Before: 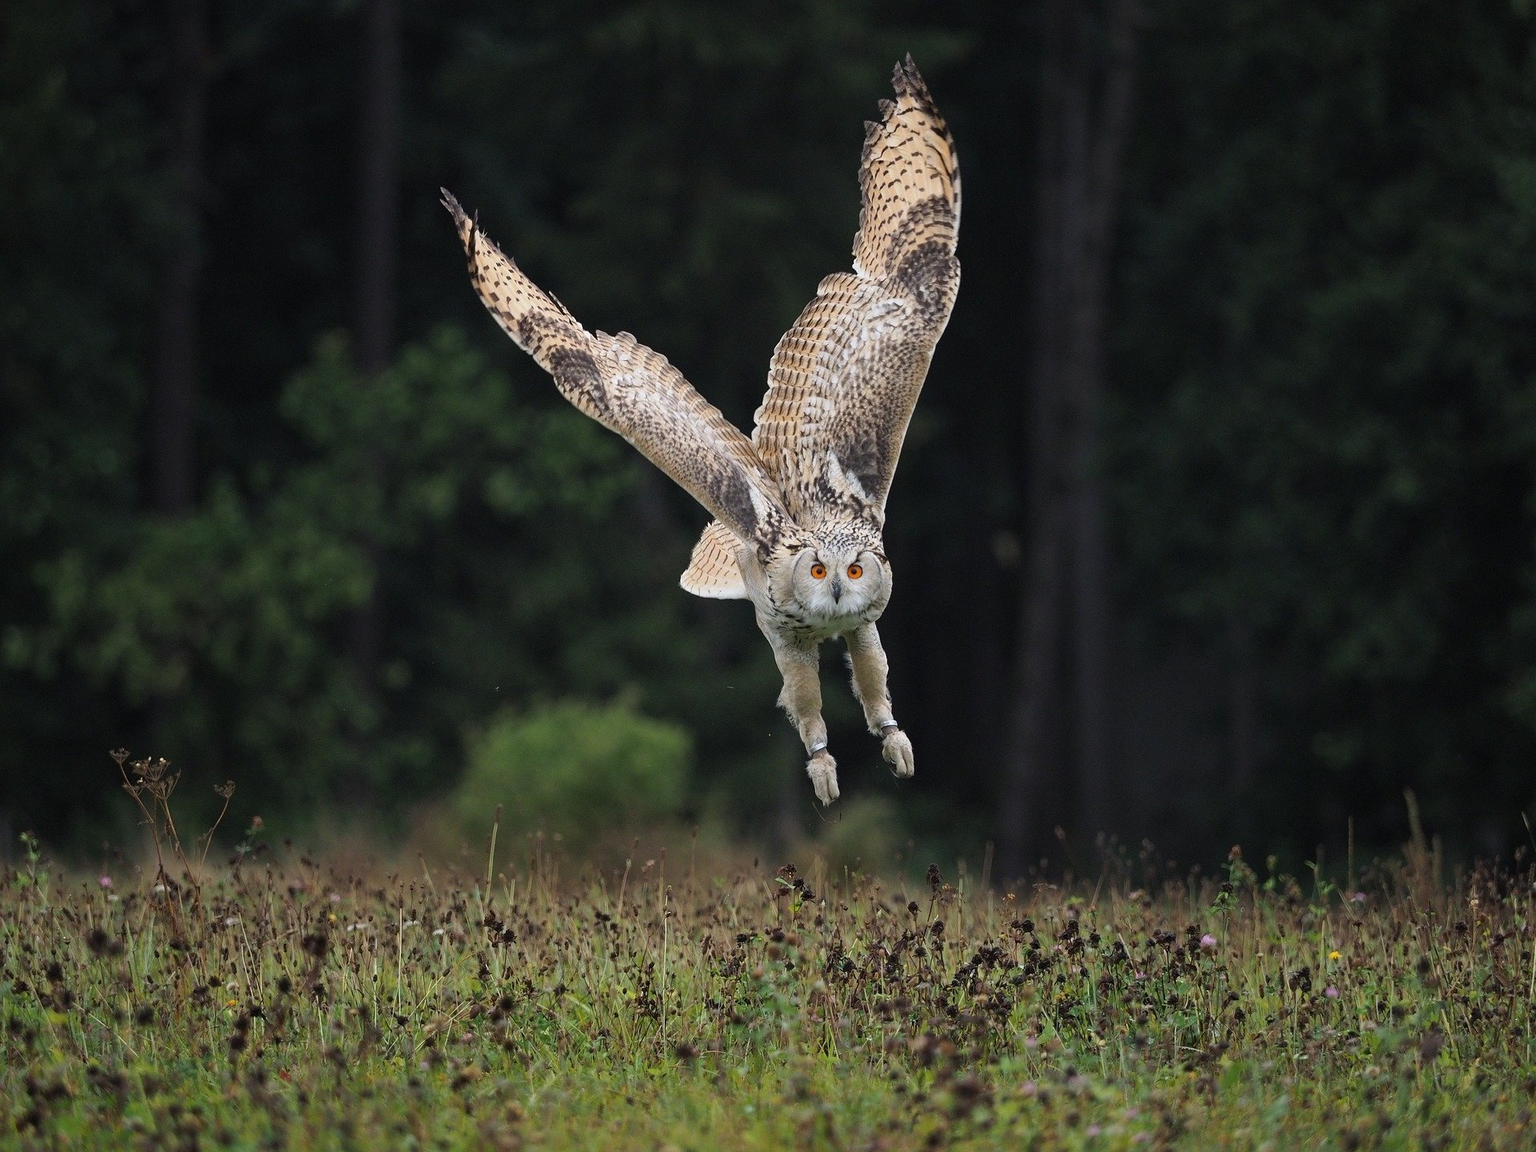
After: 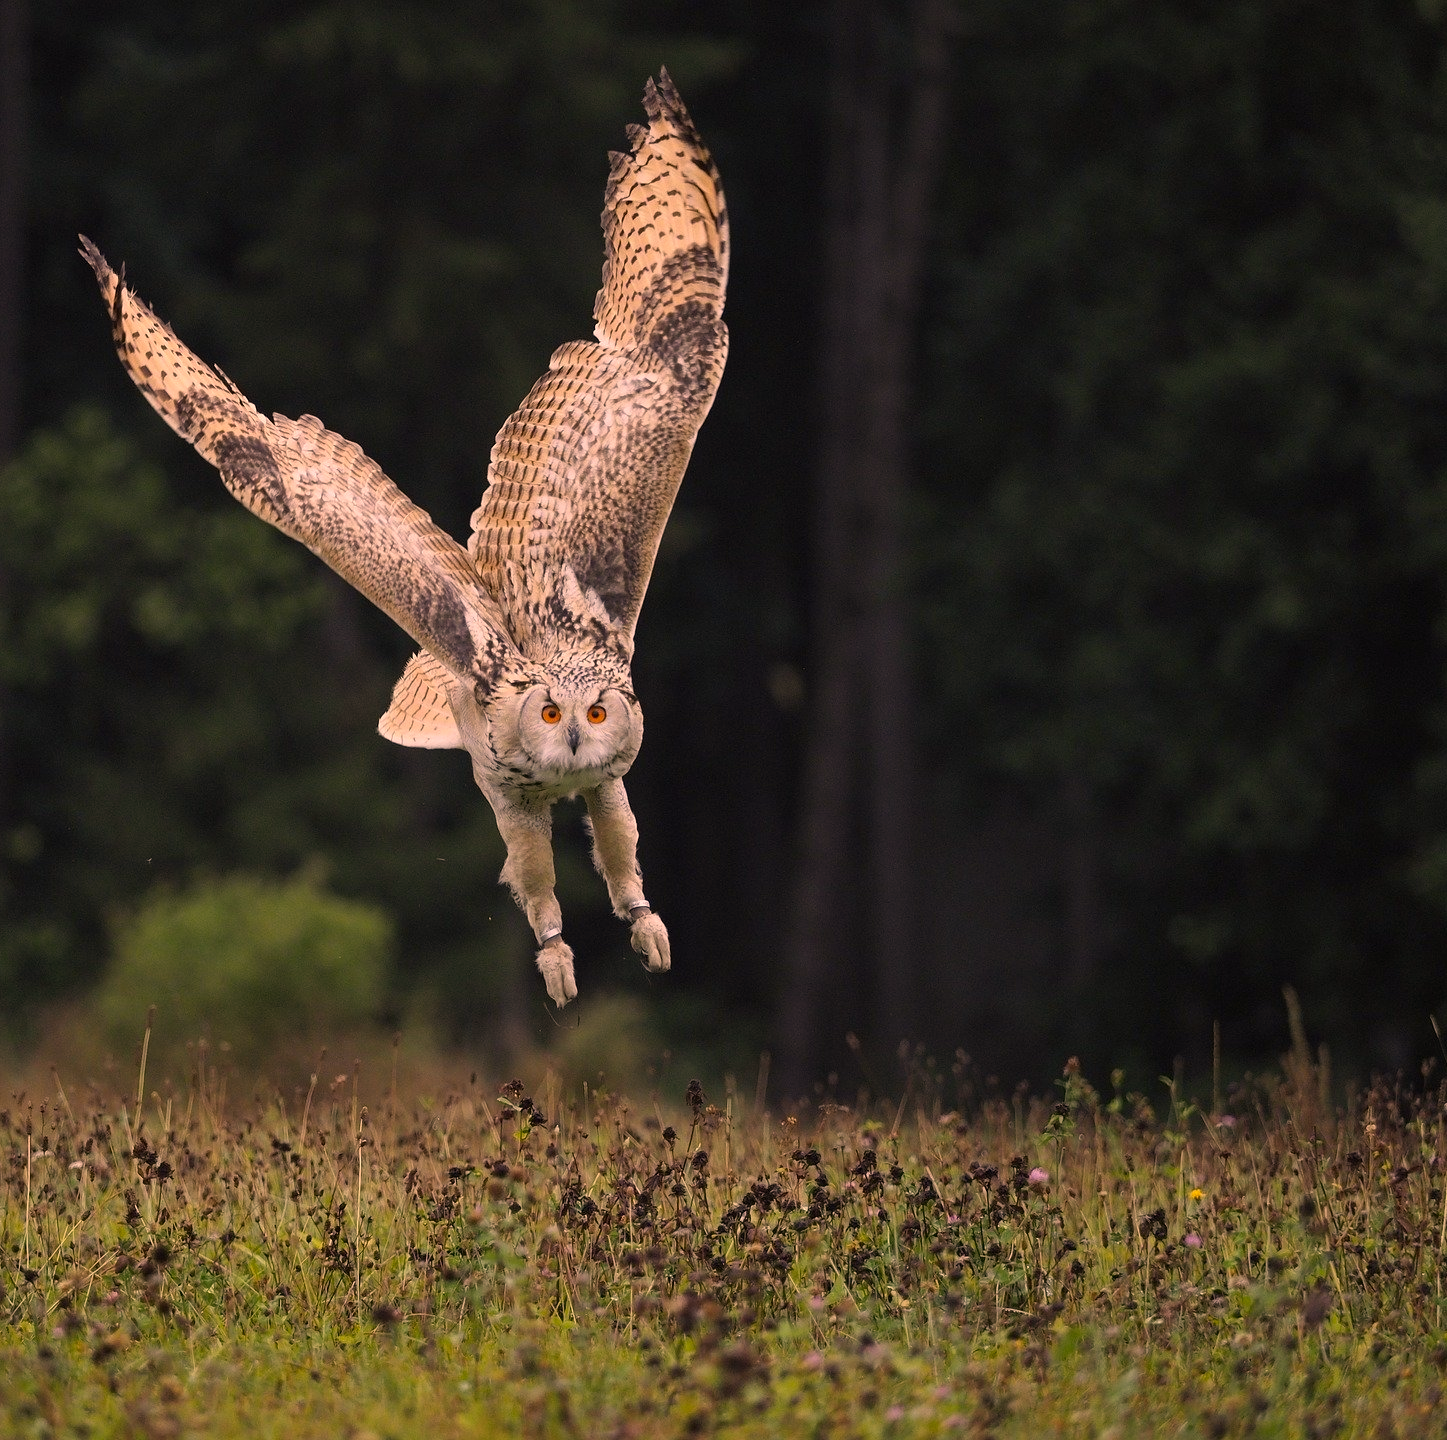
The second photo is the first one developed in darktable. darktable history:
color correction: highlights a* 21.88, highlights b* 22.25
white balance: red 0.988, blue 1.017
crop and rotate: left 24.6%
